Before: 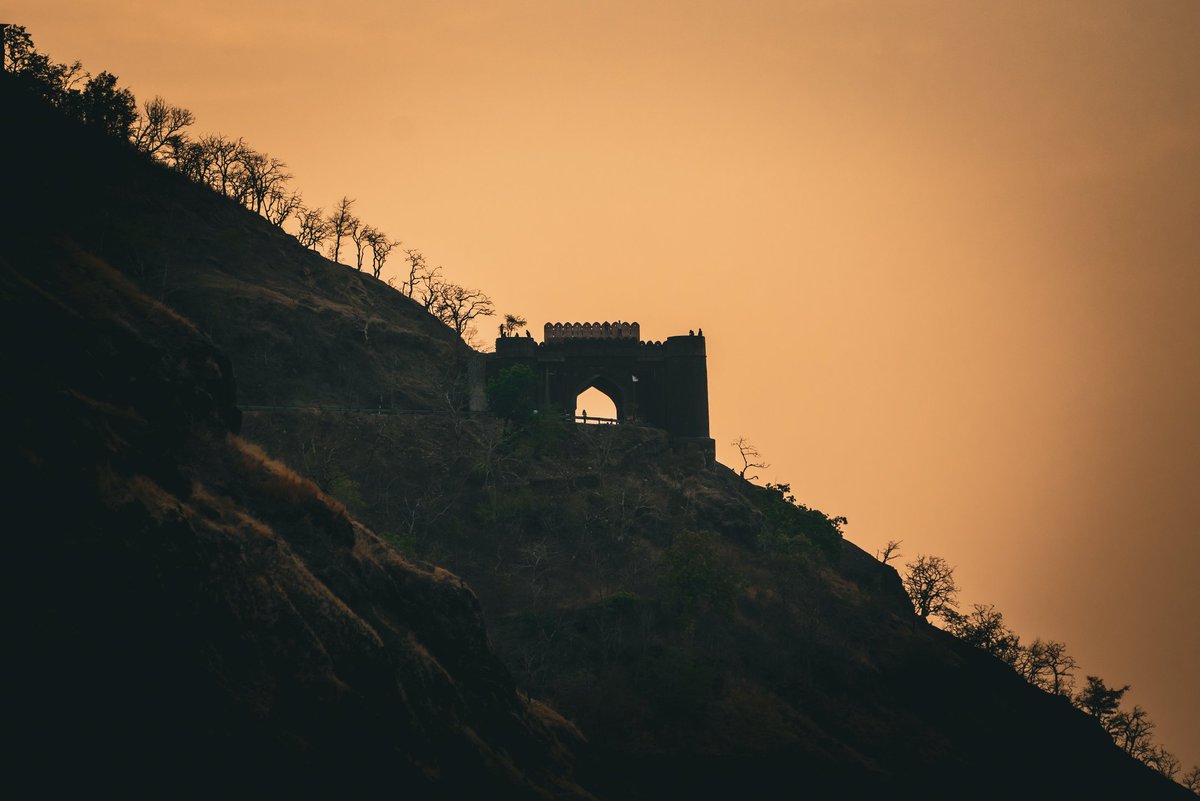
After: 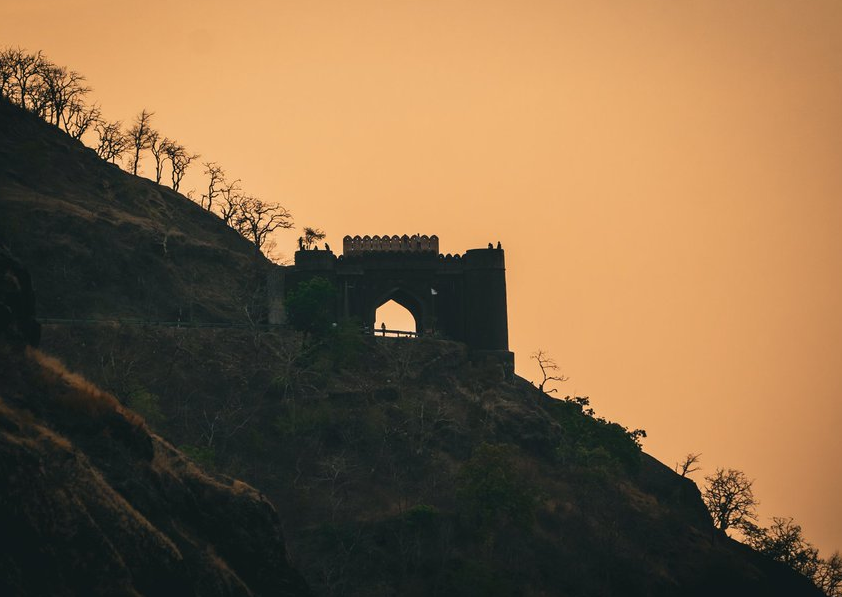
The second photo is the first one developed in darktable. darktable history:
crop and rotate: left 16.784%, top 10.968%, right 13.007%, bottom 14.487%
